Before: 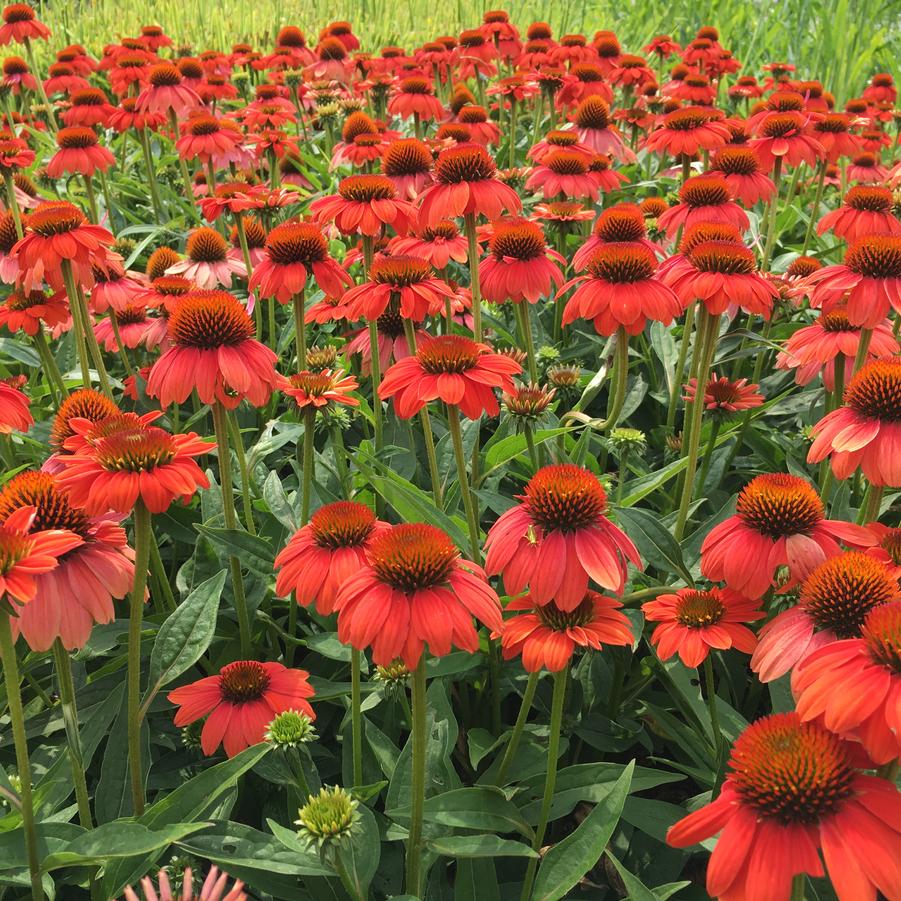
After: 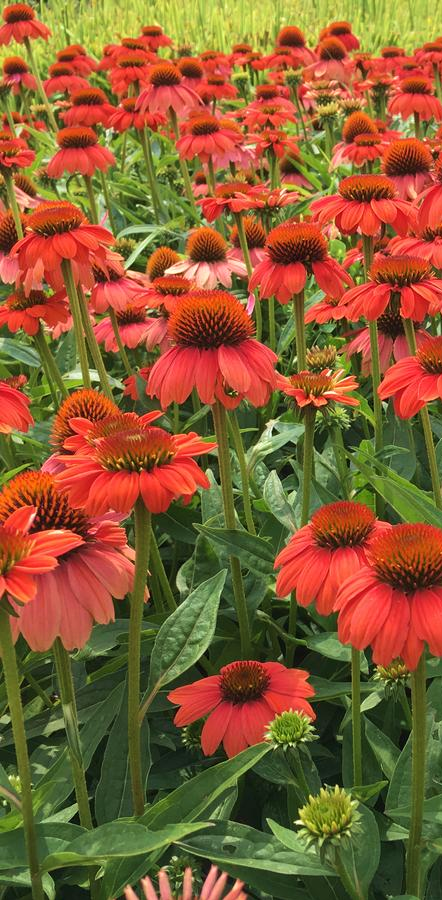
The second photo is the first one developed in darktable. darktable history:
velvia: on, module defaults
crop and rotate: left 0%, top 0%, right 50.845%
